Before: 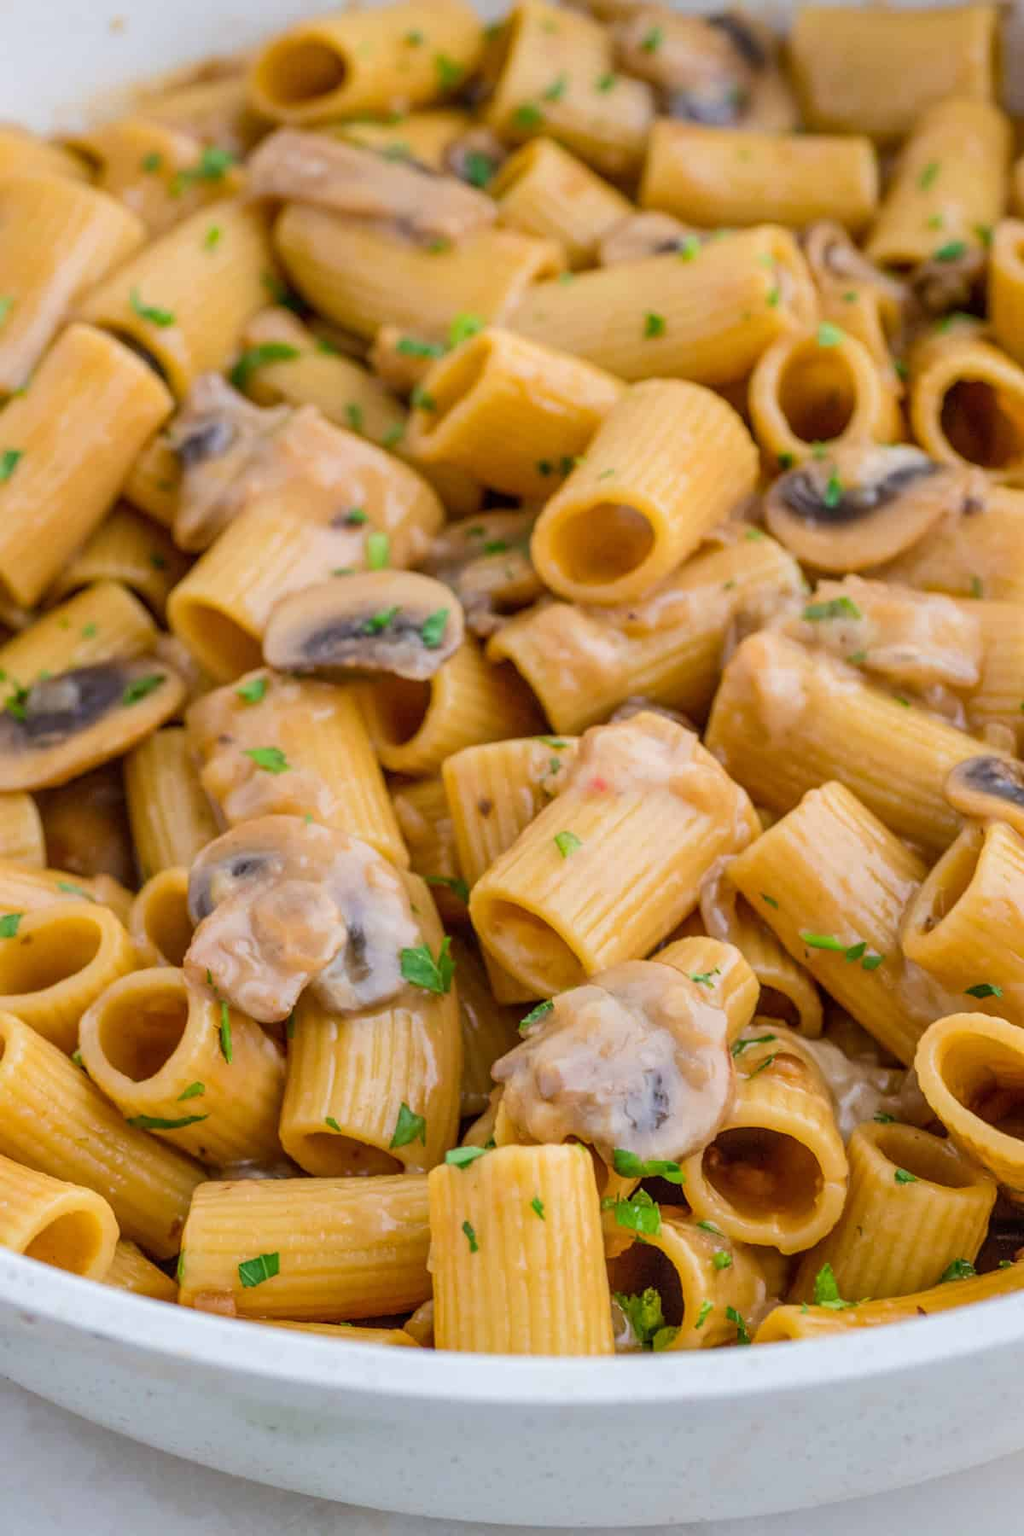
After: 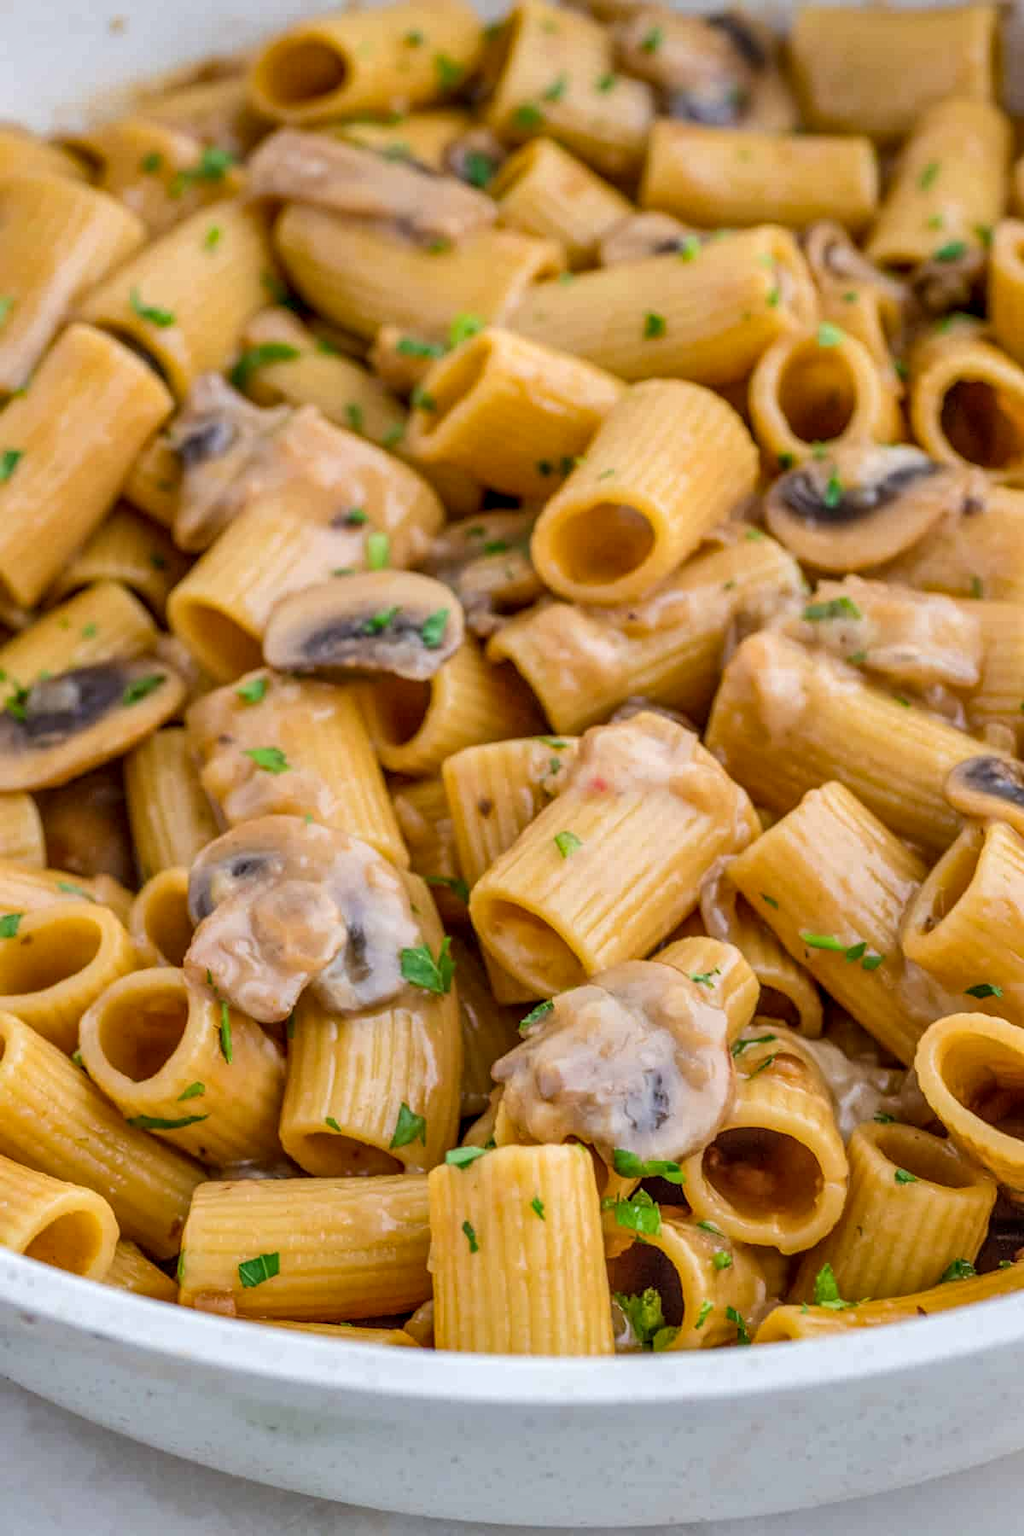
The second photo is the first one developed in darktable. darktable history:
shadows and highlights: shadows 12, white point adjustment 1.2, soften with gaussian
local contrast: on, module defaults
